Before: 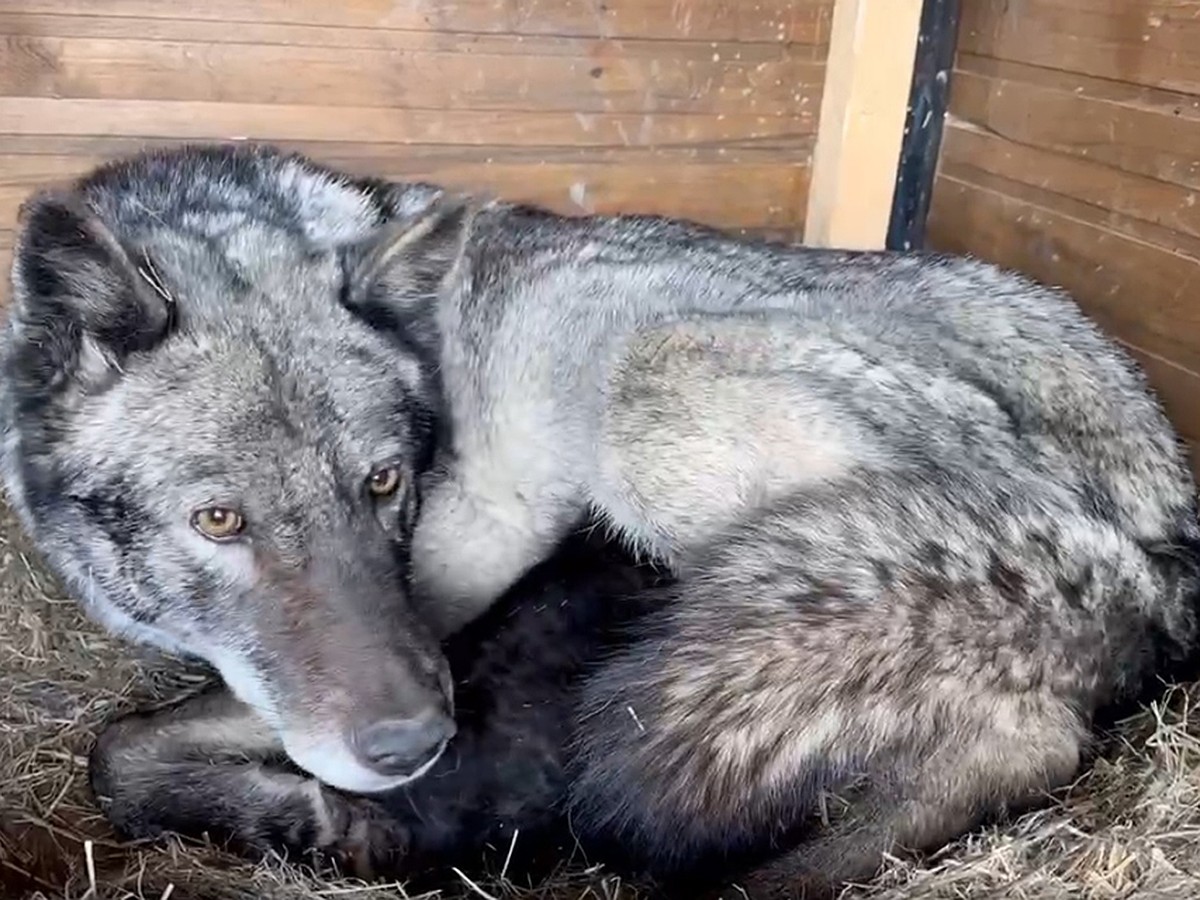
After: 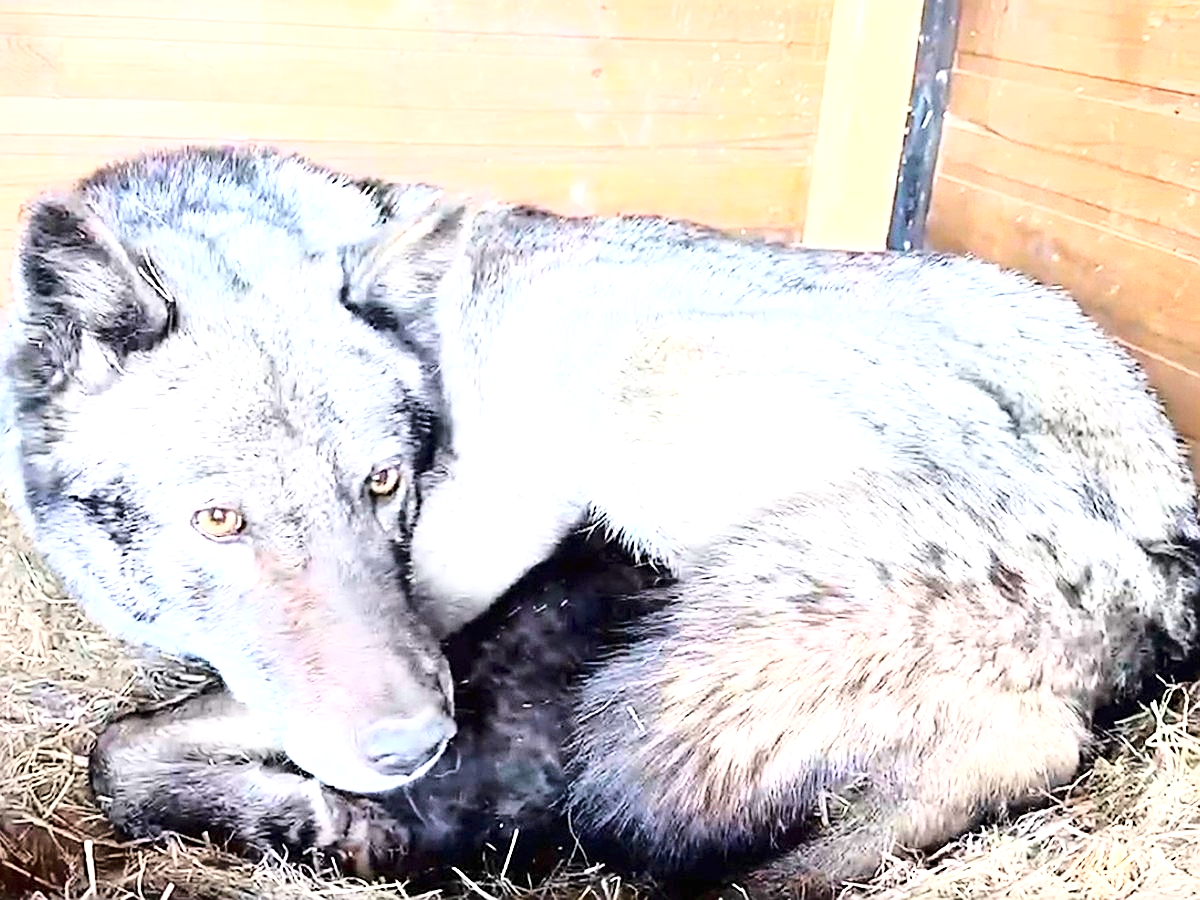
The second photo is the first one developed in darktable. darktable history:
base curve: curves: ch0 [(0, 0) (0.032, 0.037) (0.105, 0.228) (0.435, 0.76) (0.856, 0.983) (1, 1)]
exposure: black level correction 0, exposure 1.6 EV, compensate exposure bias true, compensate highlight preservation false
sharpen: on, module defaults
